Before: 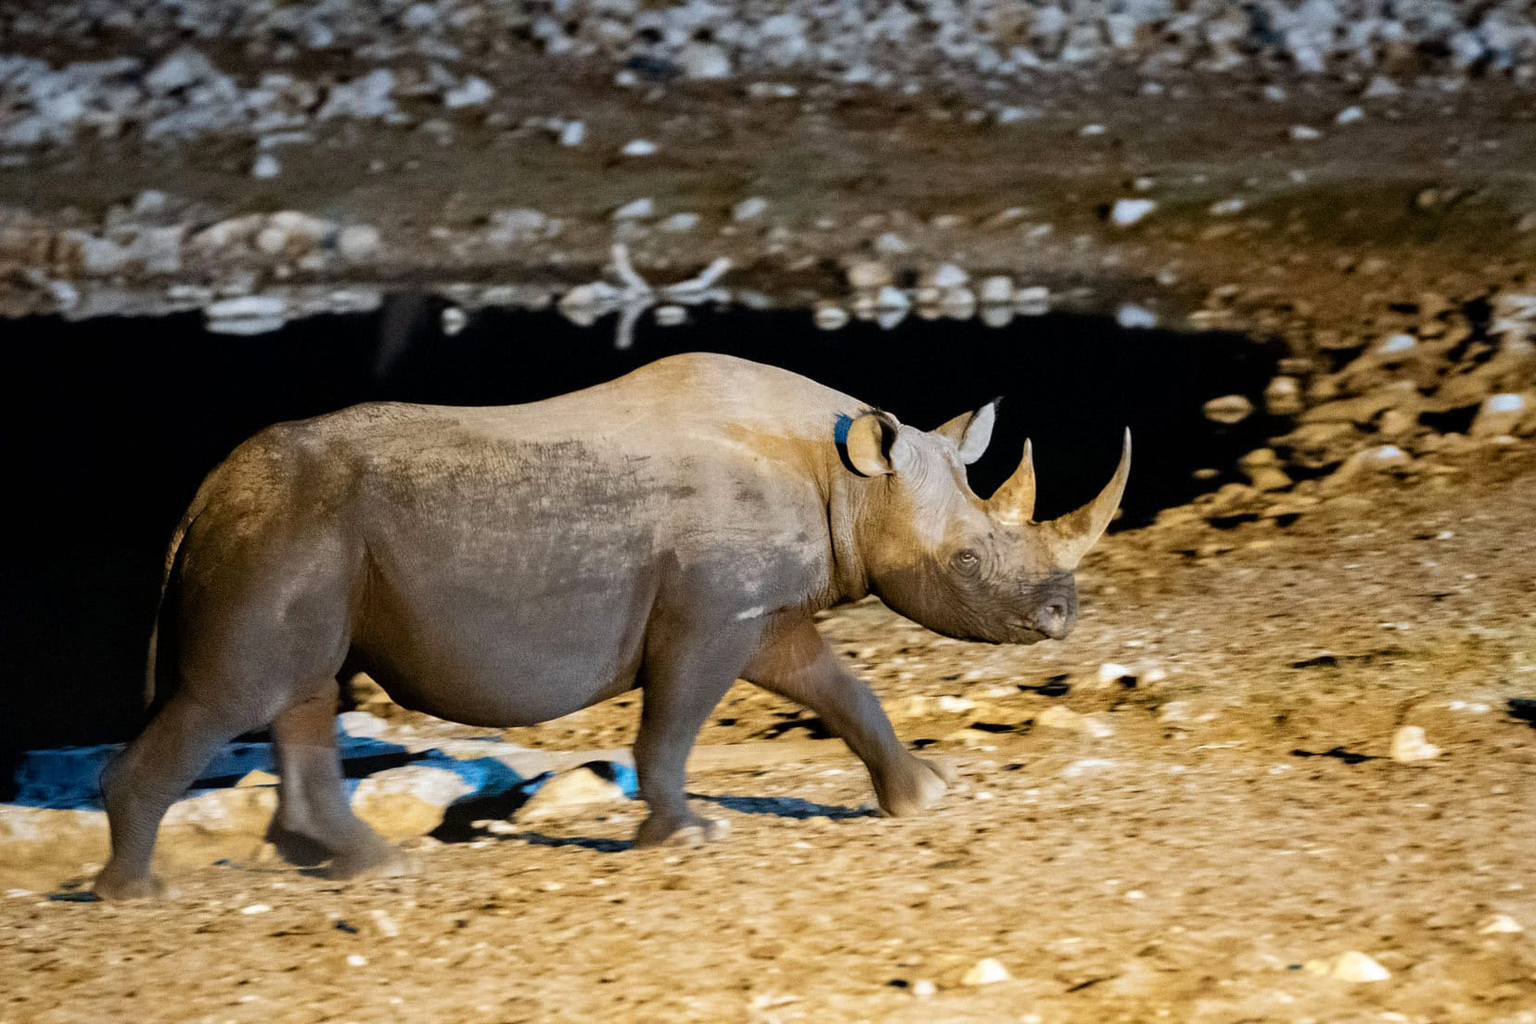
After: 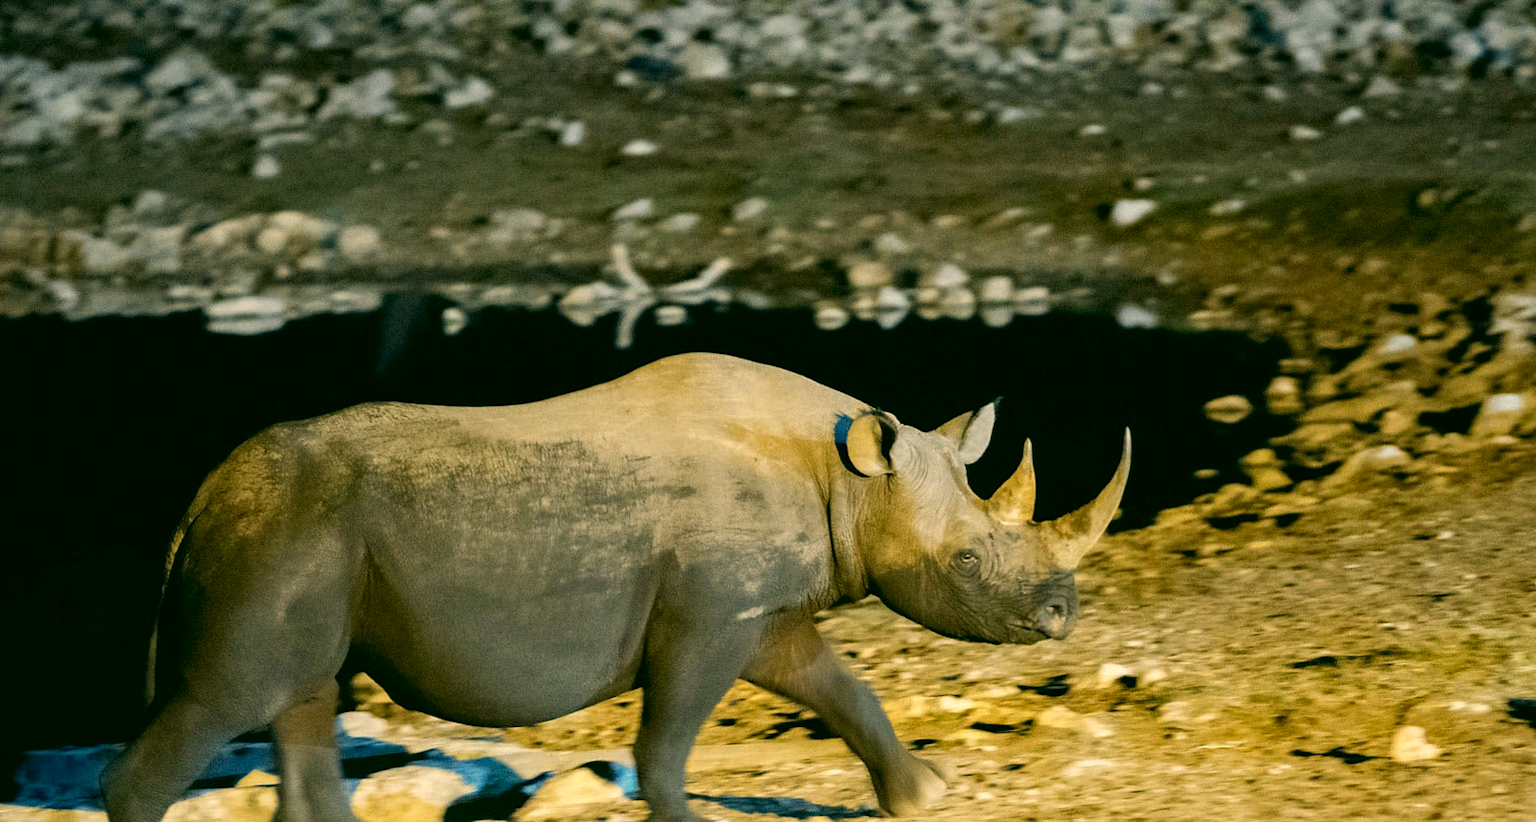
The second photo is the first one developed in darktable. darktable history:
color correction: highlights a* 5.19, highlights b* 24.97, shadows a* -16.26, shadows b* 3.88
crop: bottom 19.619%
